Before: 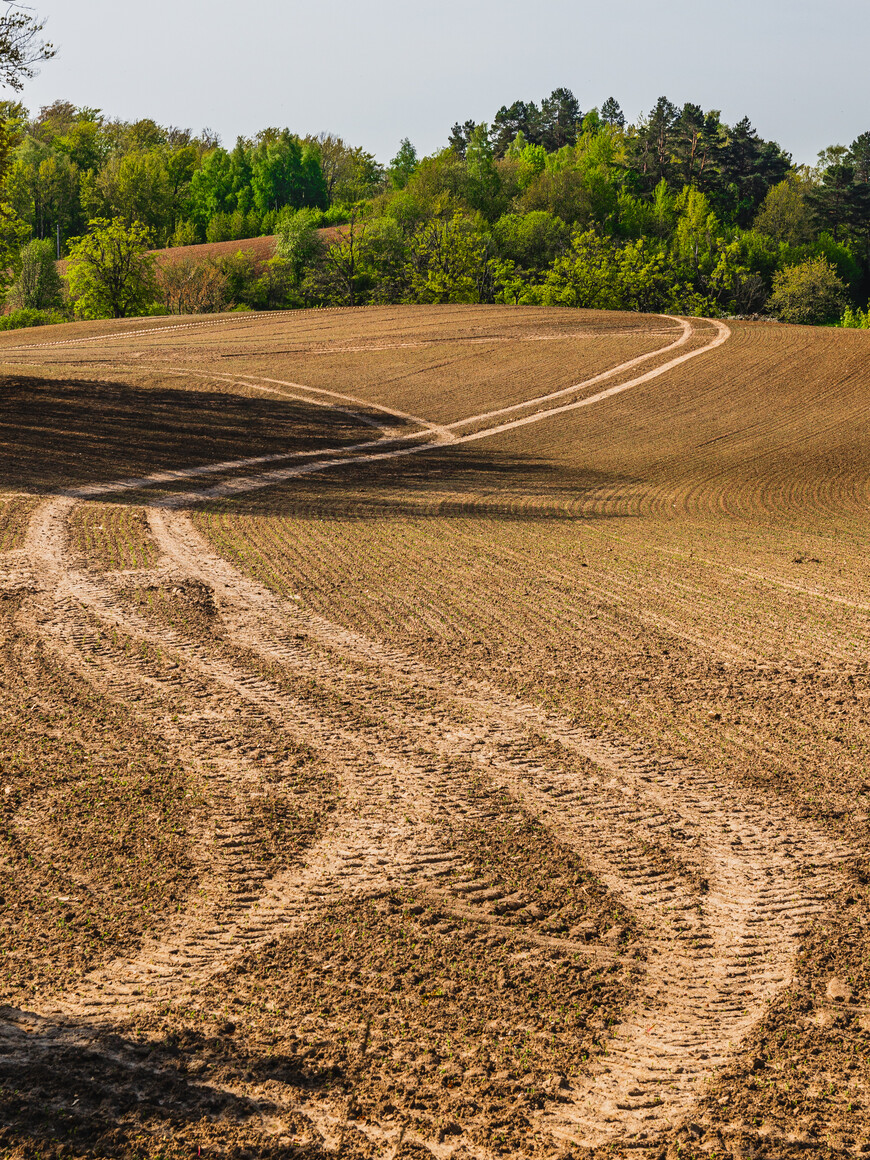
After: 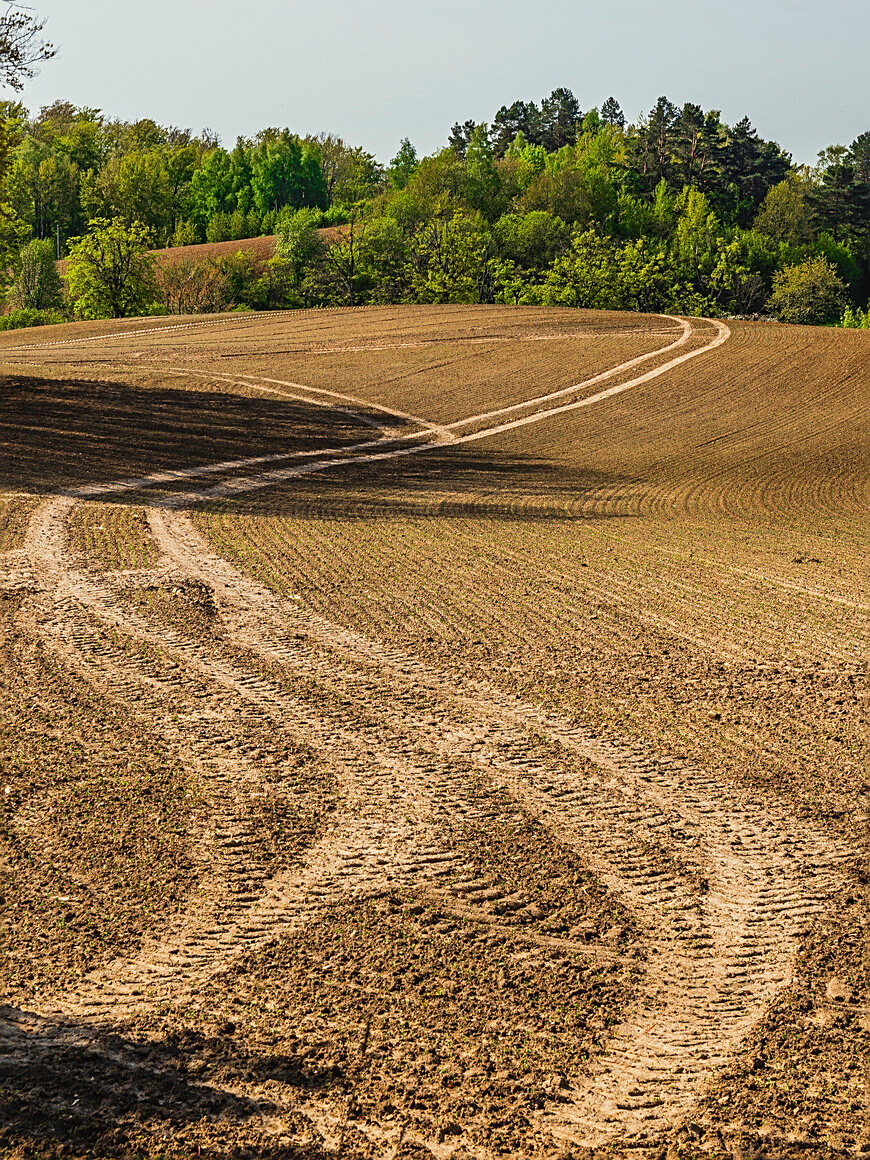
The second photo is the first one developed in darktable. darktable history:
color correction: highlights a* -2.65, highlights b* 2.55
sharpen: on, module defaults
